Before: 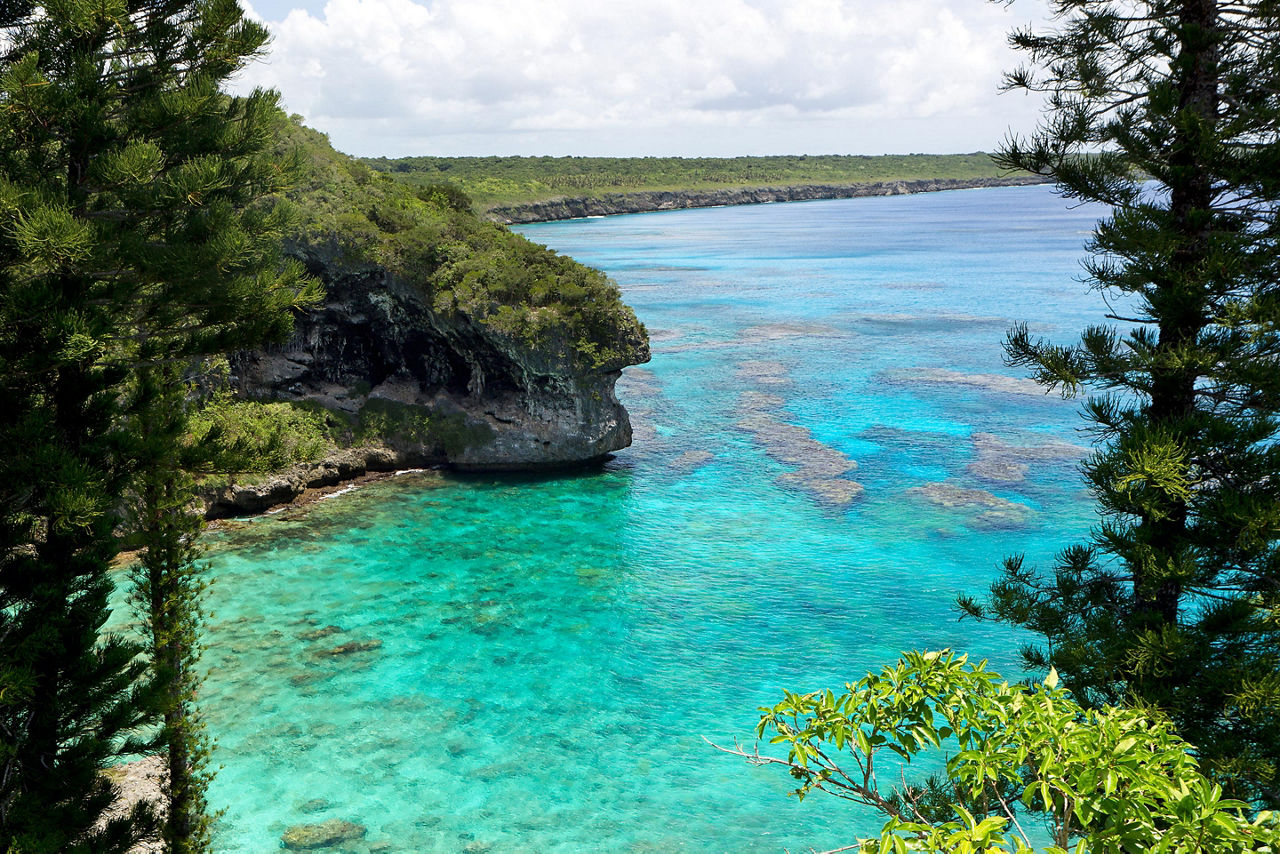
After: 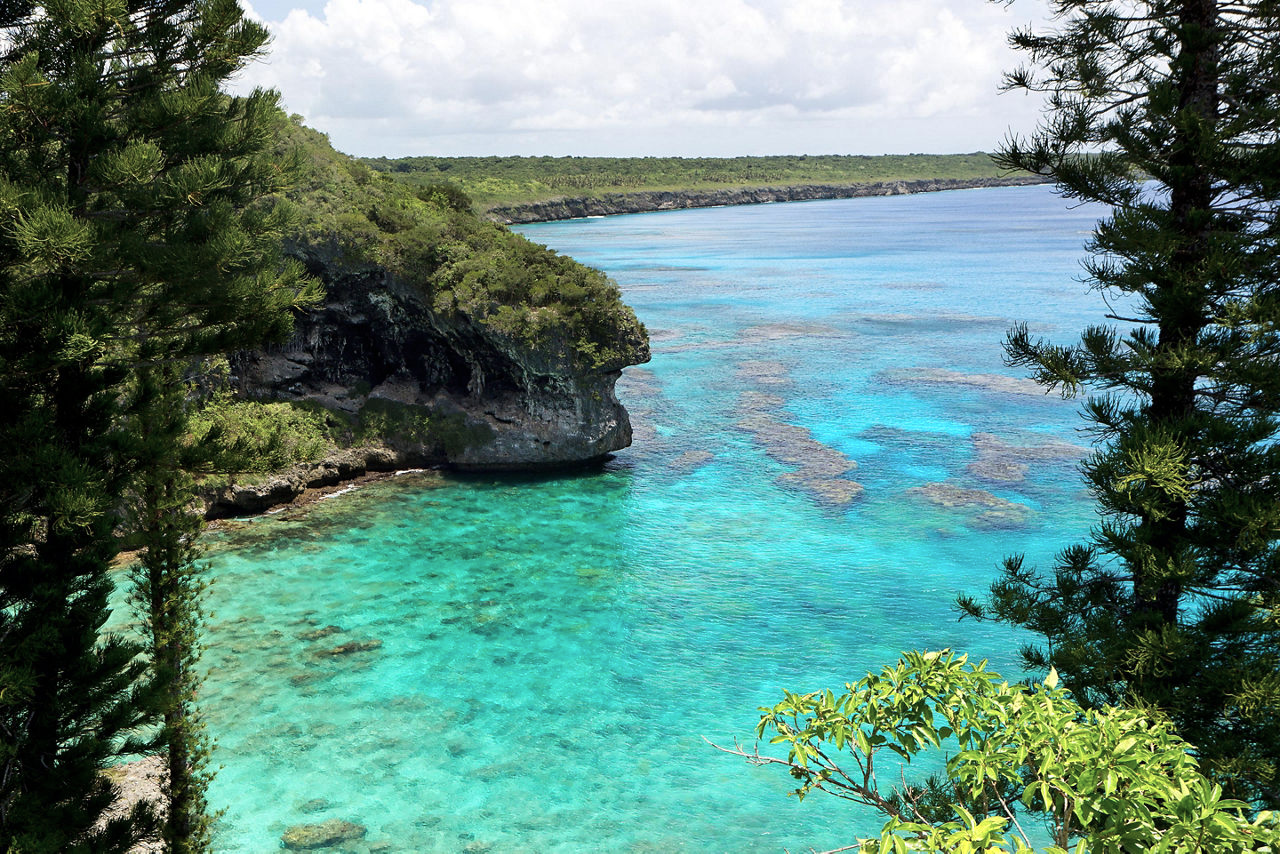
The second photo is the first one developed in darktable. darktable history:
color balance rgb: shadows lift › luminance -19.638%, perceptual saturation grading › global saturation -11.599%, global vibrance 16.522%, saturation formula JzAzBz (2021)
